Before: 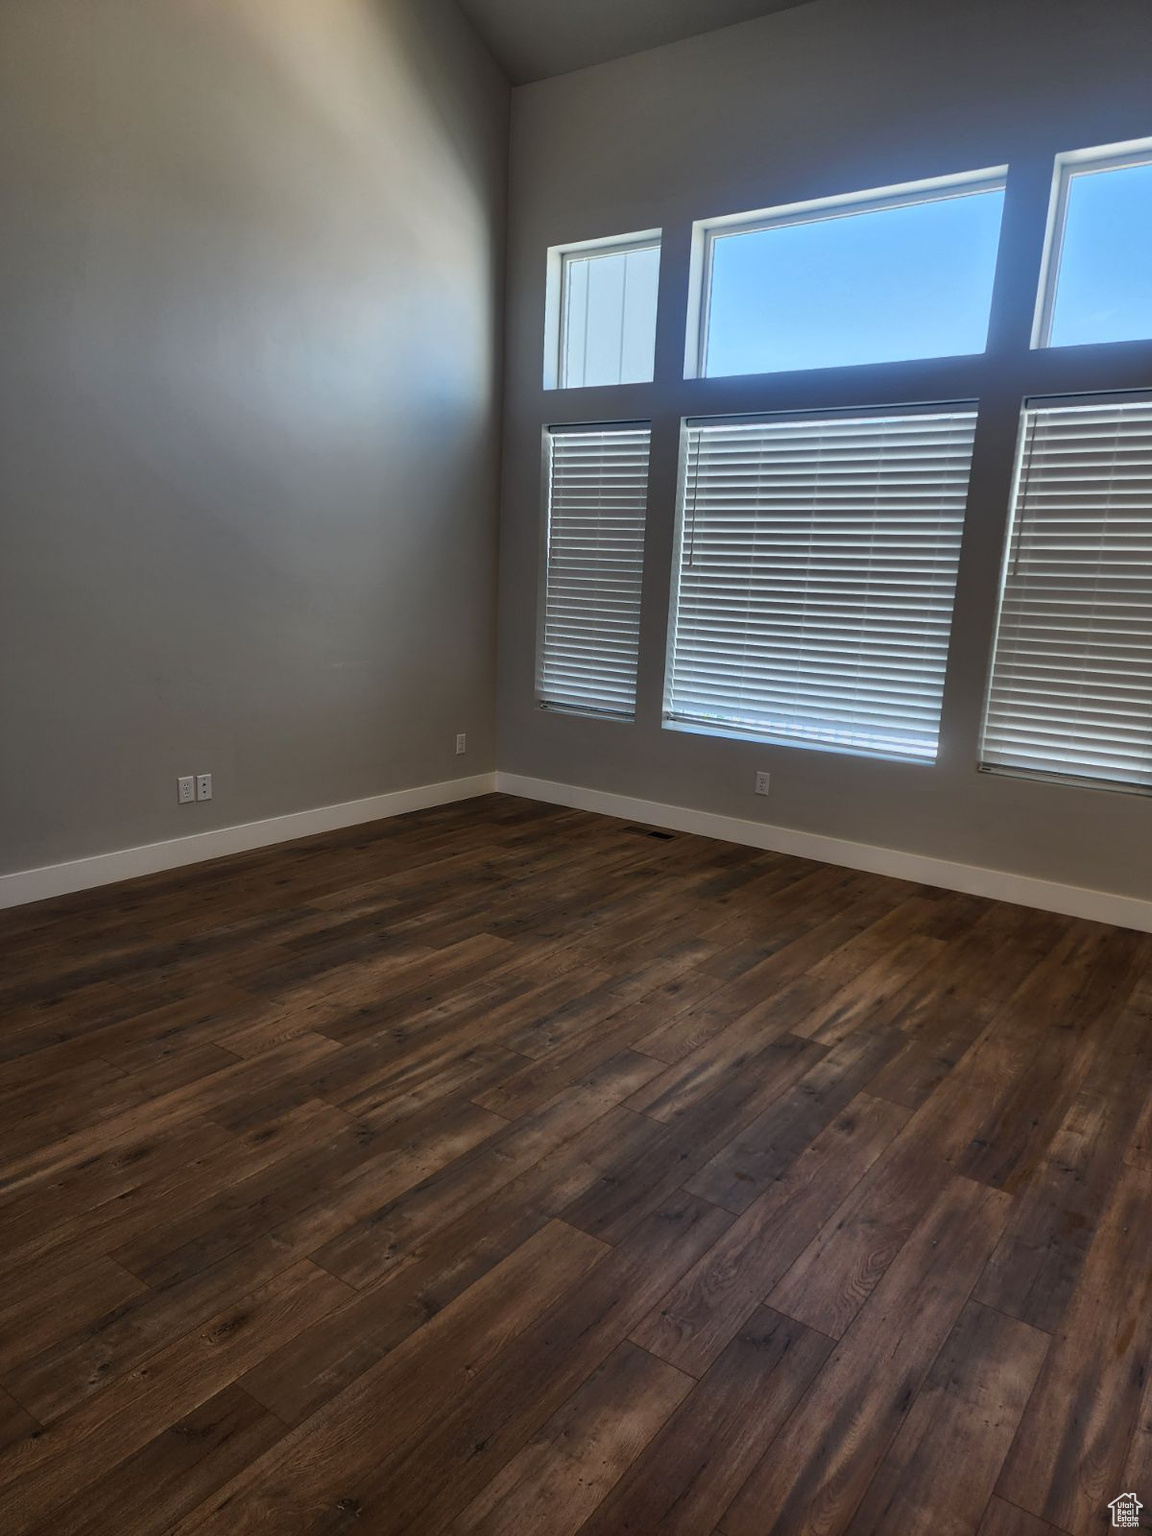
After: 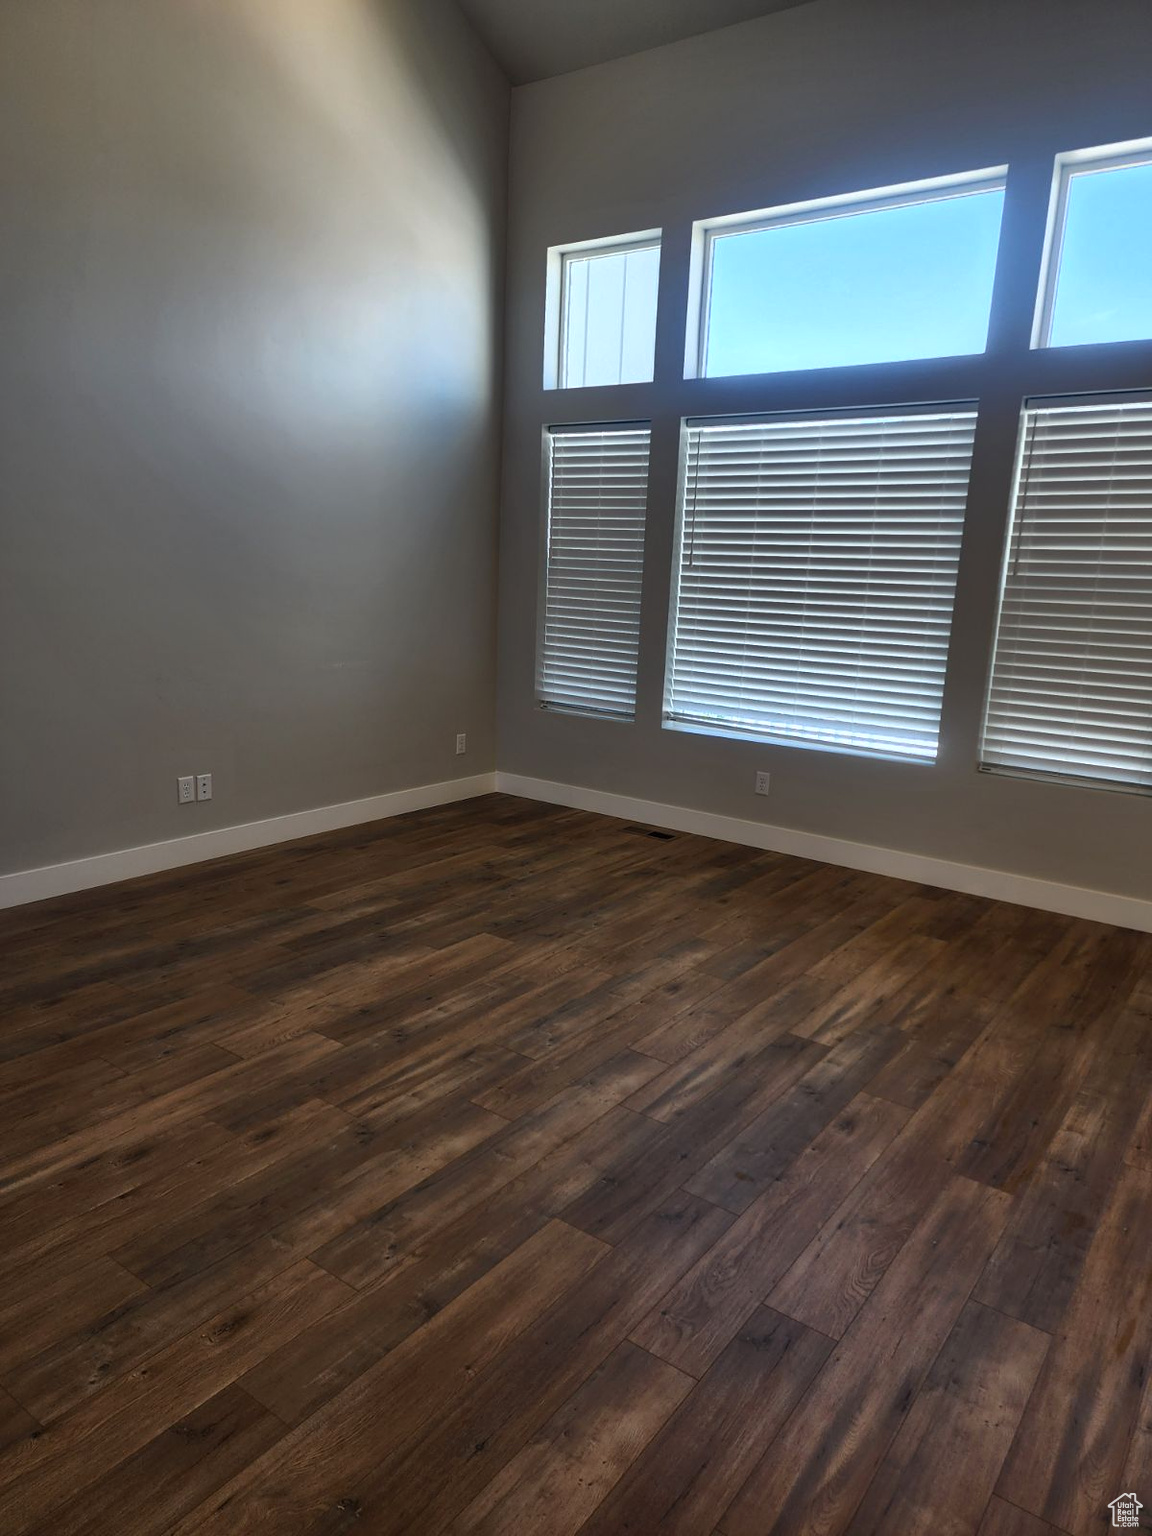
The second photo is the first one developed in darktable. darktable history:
levels: levels [0, 0.474, 0.947]
tone equalizer: -8 EV -0.001 EV, -7 EV 0.001 EV, -6 EV -0.003 EV, -5 EV -0.012 EV, -4 EV -0.076 EV, -3 EV -0.226 EV, -2 EV -0.274 EV, -1 EV 0.079 EV, +0 EV 0.325 EV, mask exposure compensation -0.489 EV
